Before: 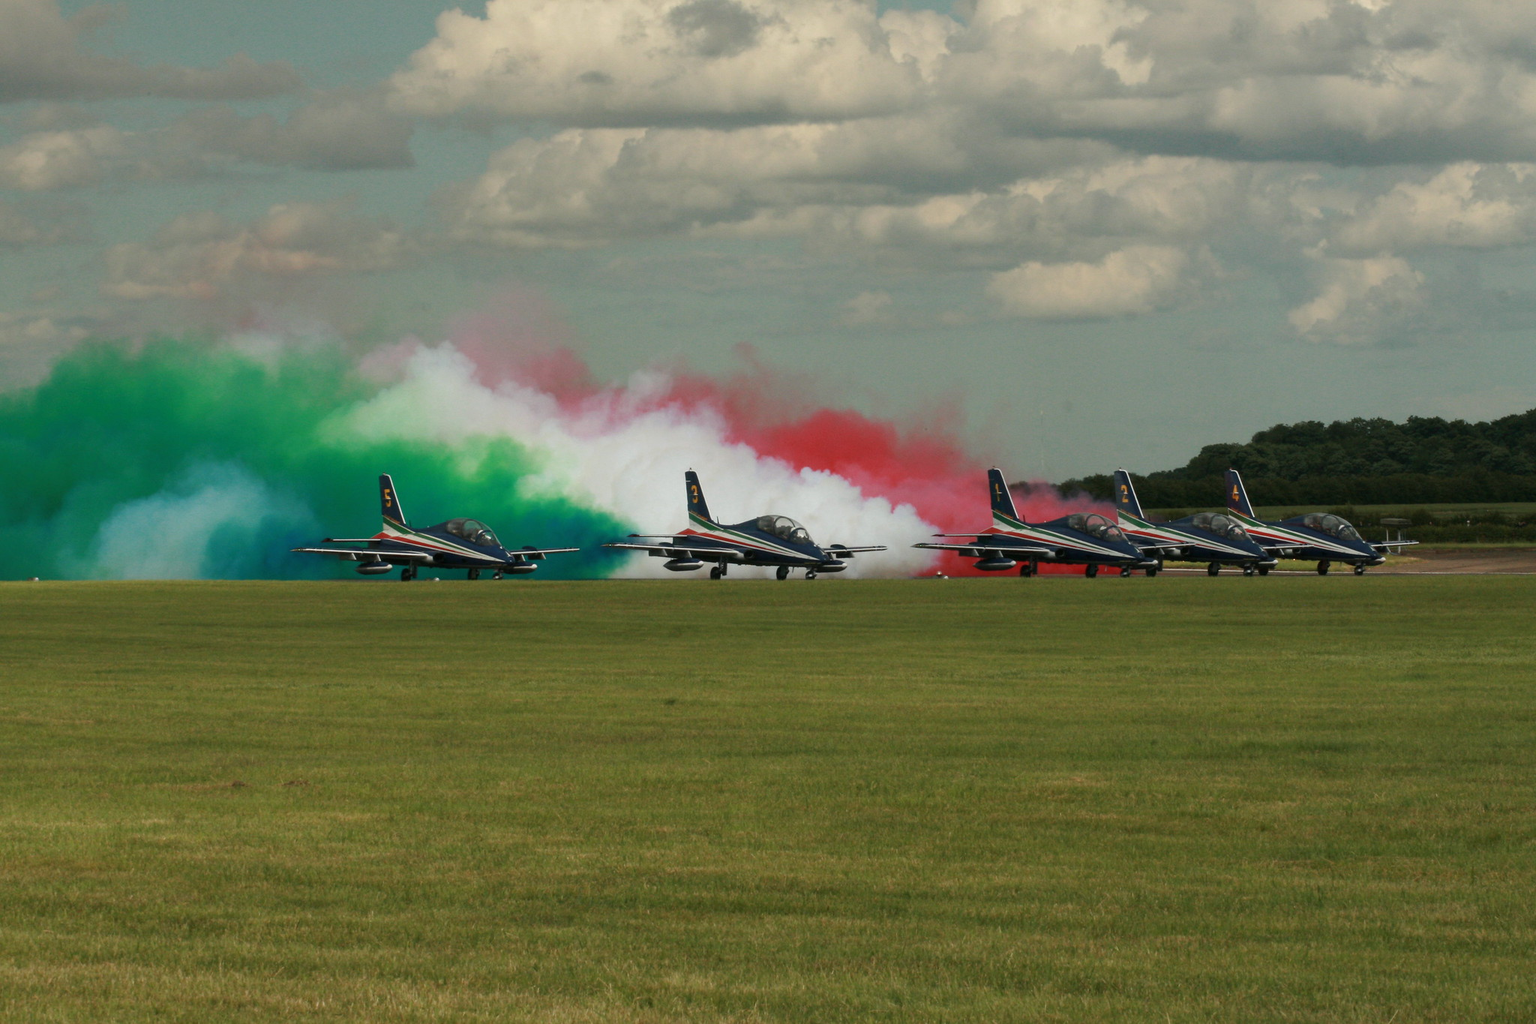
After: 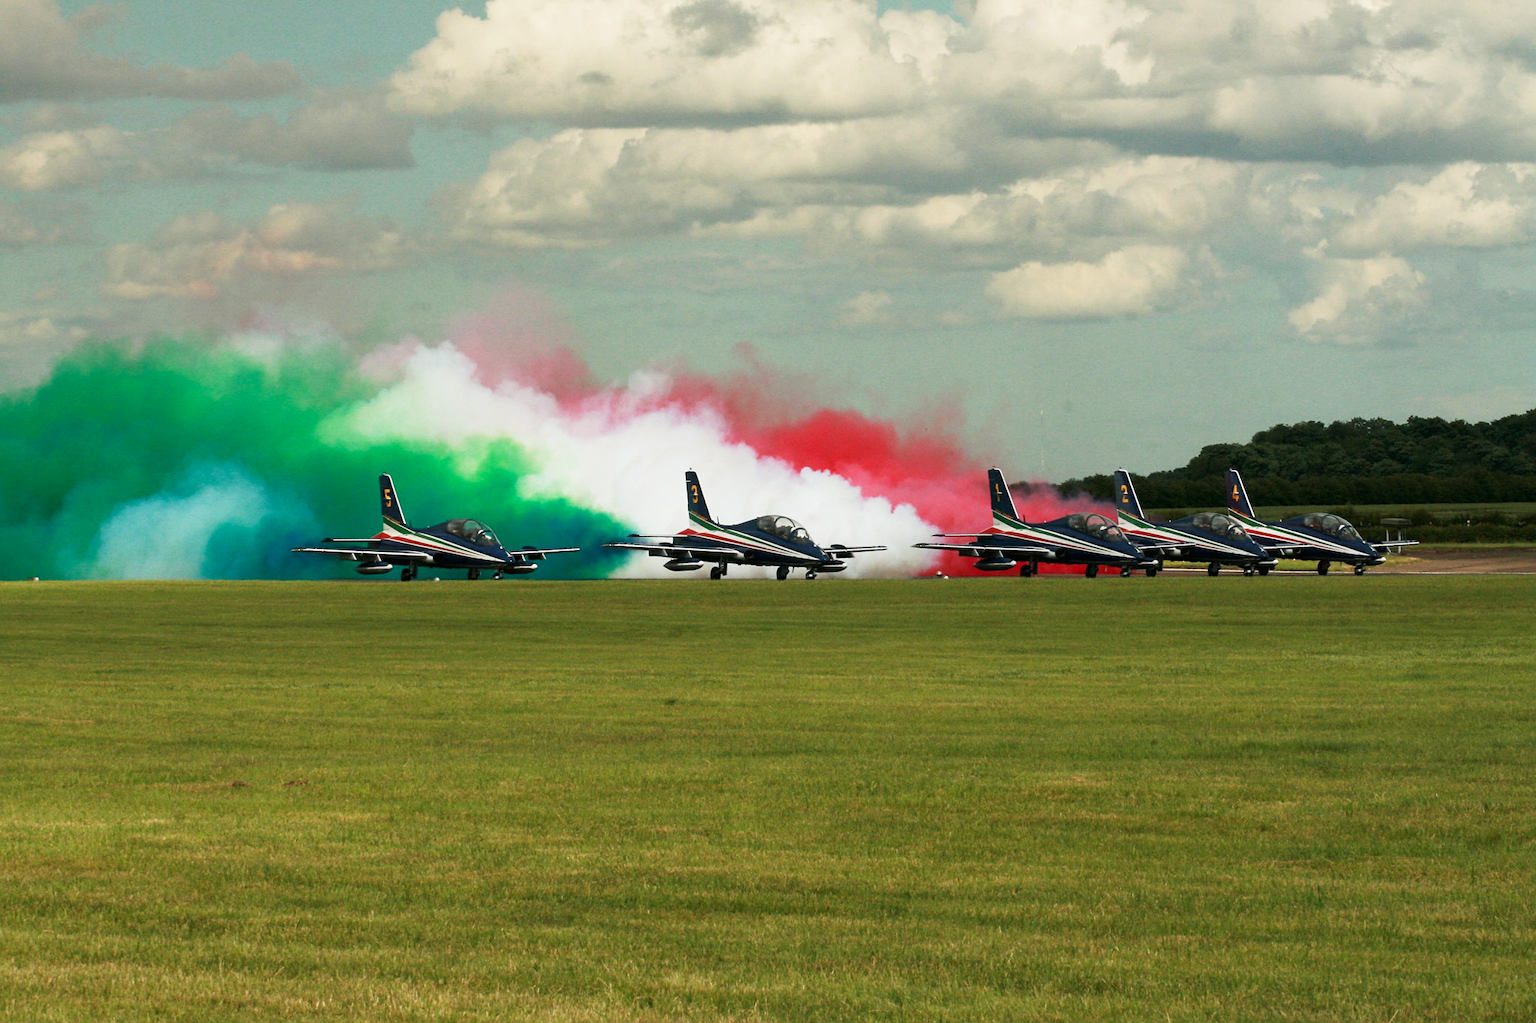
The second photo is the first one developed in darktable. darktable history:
sharpen: amount 0.213
base curve: curves: ch0 [(0, 0) (0.005, 0.002) (0.193, 0.295) (0.399, 0.664) (0.75, 0.928) (1, 1)], preserve colors none
